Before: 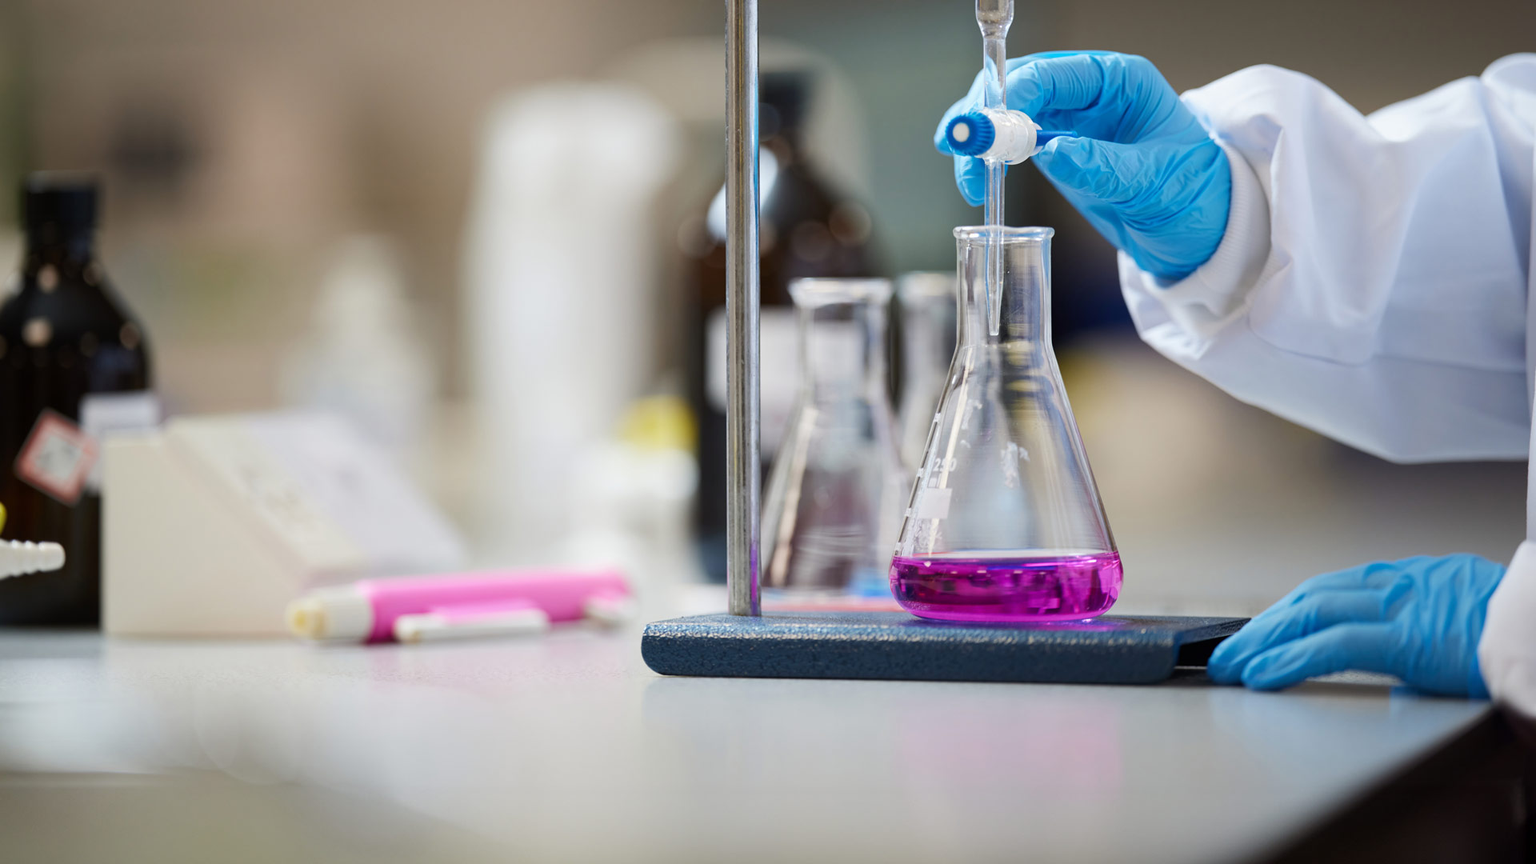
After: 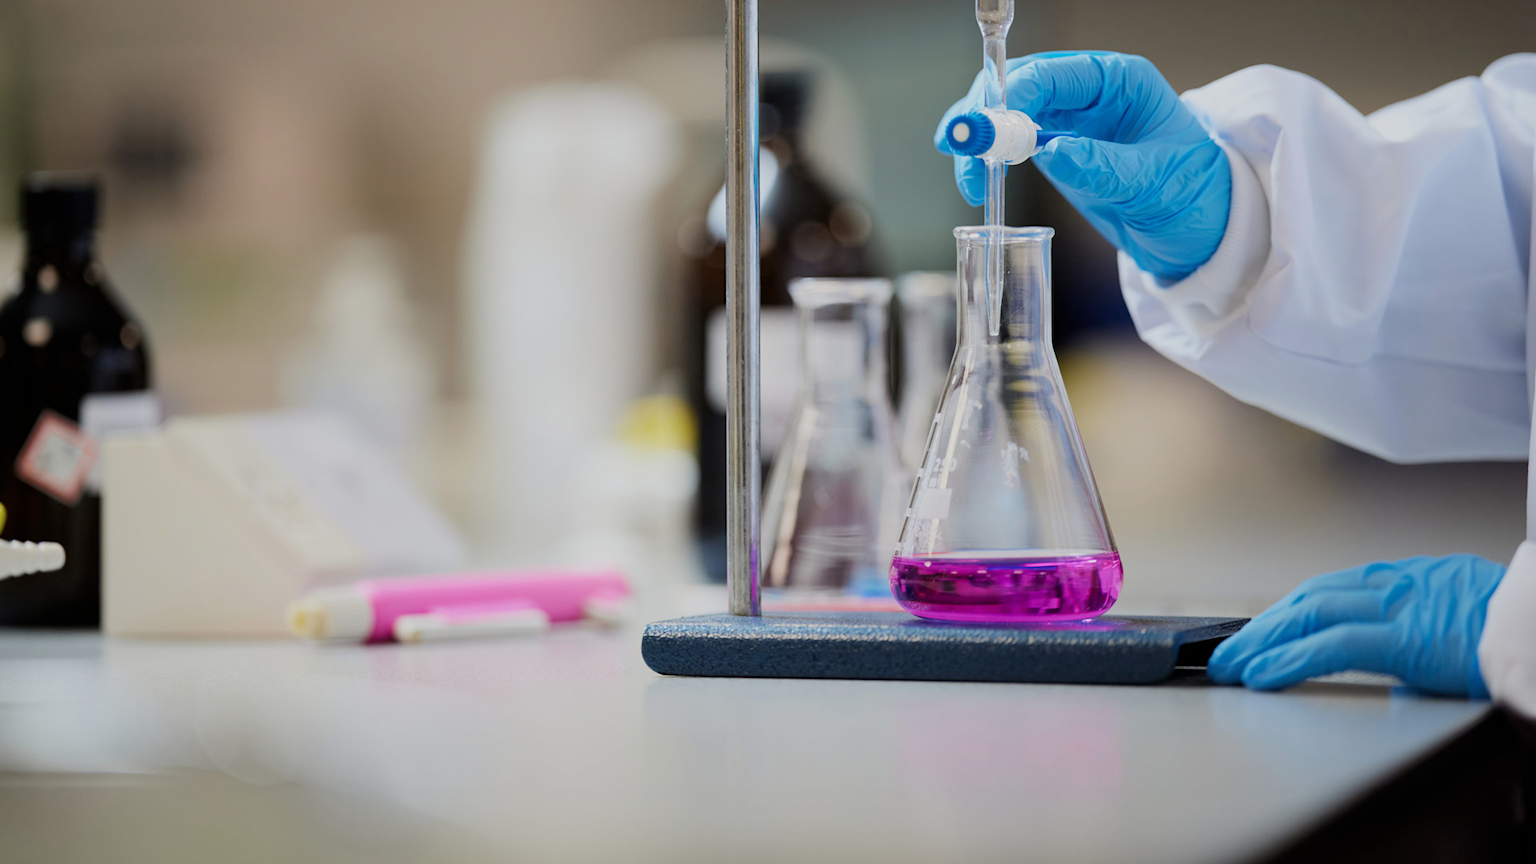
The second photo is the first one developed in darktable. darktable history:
filmic rgb: black relative exposure -7.96 EV, white relative exposure 3.97 EV, hardness 4.12, contrast 0.987, color science v6 (2022)
